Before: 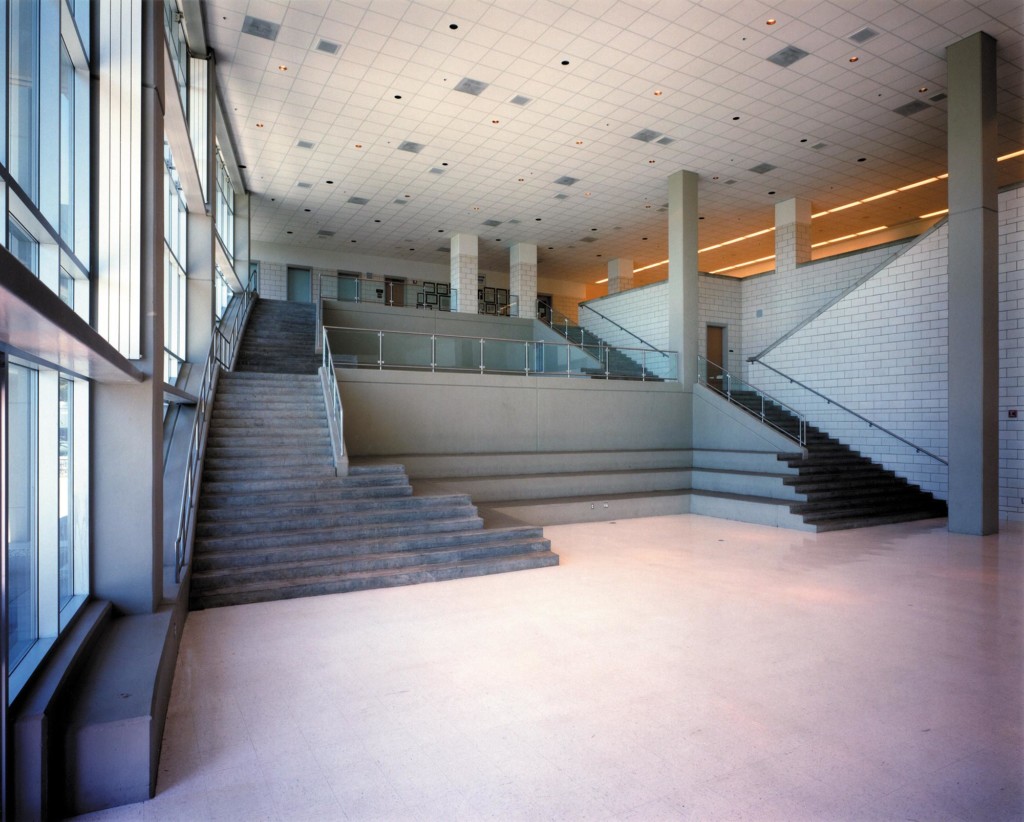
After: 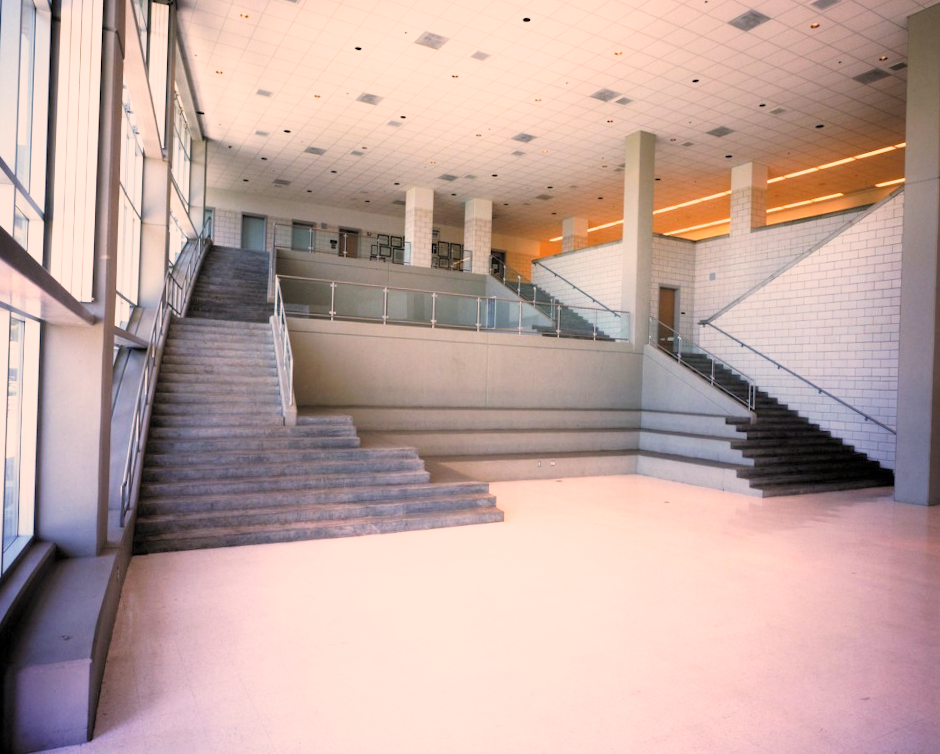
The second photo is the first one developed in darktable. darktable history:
crop and rotate: angle -1.87°, left 3.079%, top 3.756%, right 1.401%, bottom 0.737%
color correction: highlights a* 11.93, highlights b* 11.74
contrast brightness saturation: contrast 0.05, brightness 0.07, saturation 0.005
base curve: curves: ch0 [(0, 0) (0.088, 0.125) (0.176, 0.251) (0.354, 0.501) (0.613, 0.749) (1, 0.877)], preserve colors none
